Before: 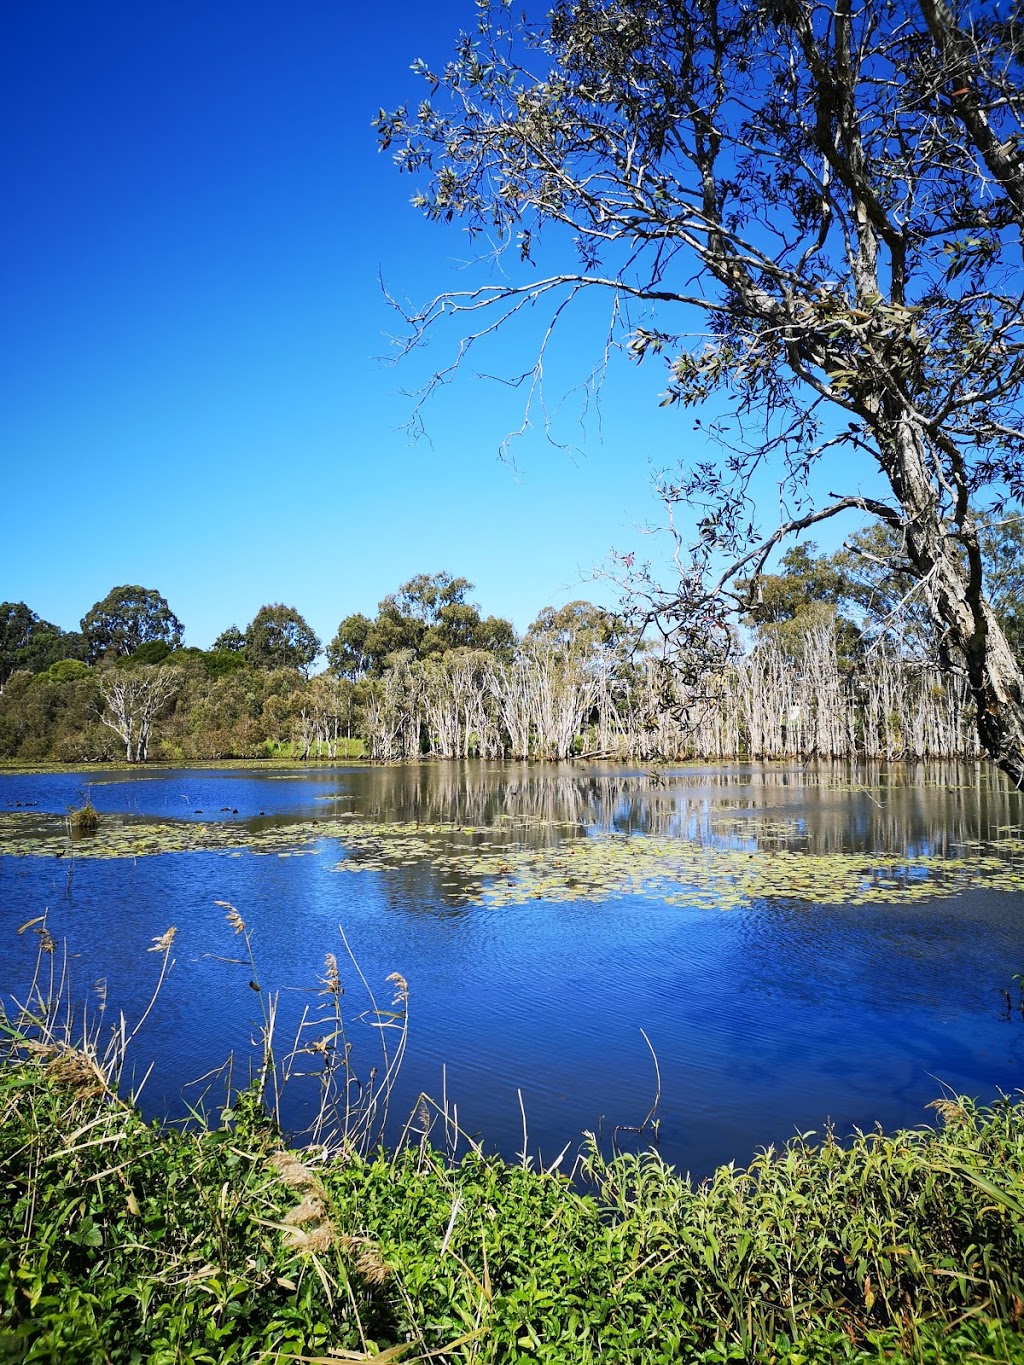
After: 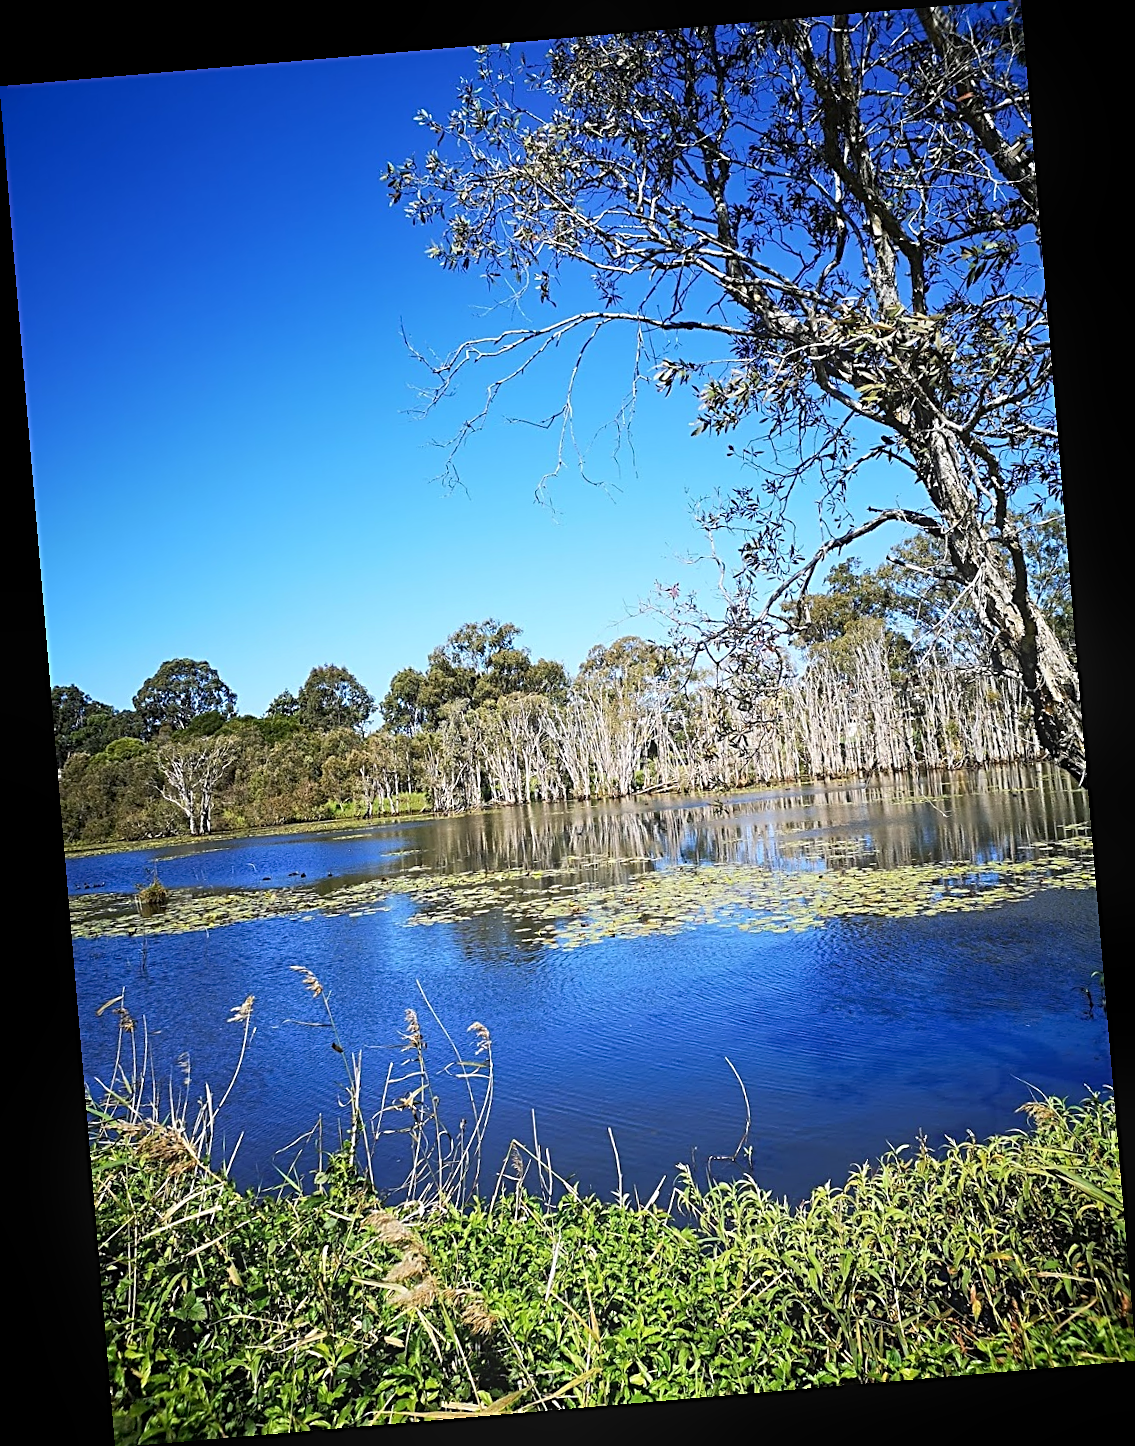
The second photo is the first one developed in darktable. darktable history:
rotate and perspective: rotation -4.86°, automatic cropping off
sharpen: radius 2.543, amount 0.636
bloom: size 9%, threshold 100%, strength 7%
